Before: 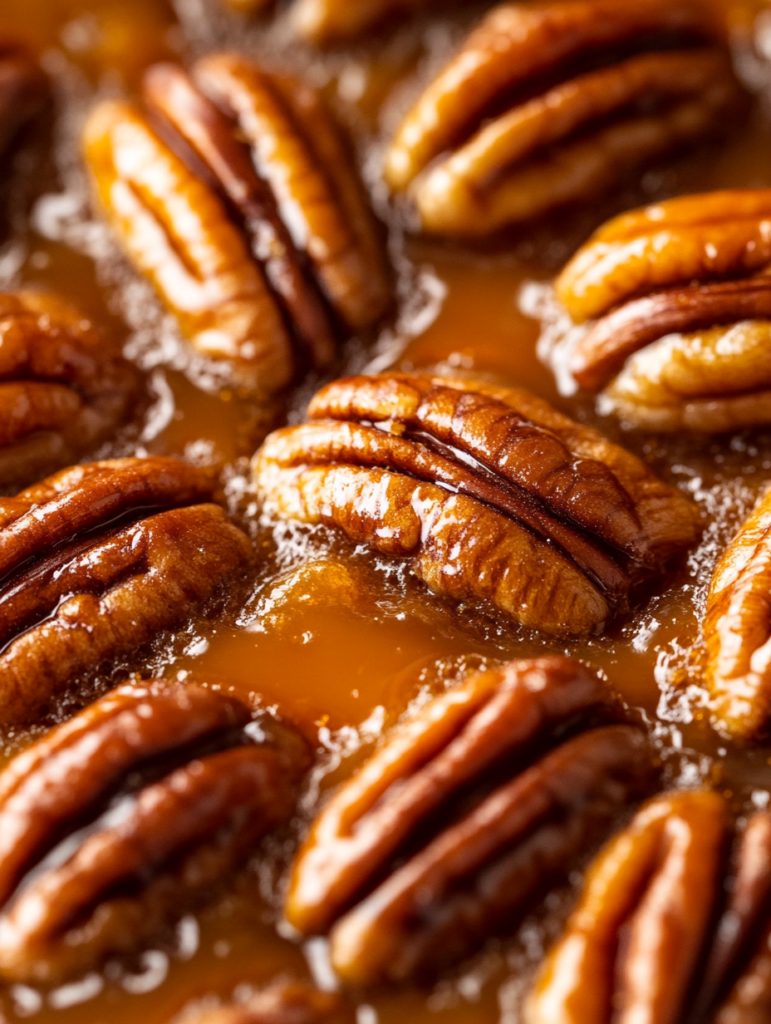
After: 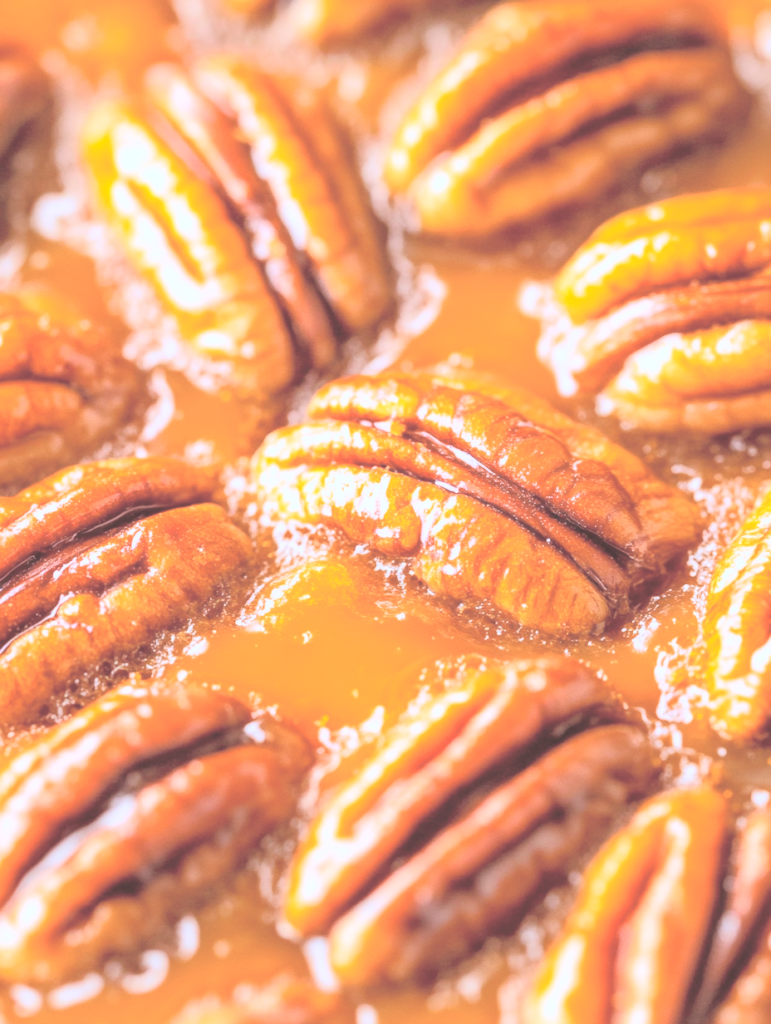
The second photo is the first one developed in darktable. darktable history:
exposure: black level correction 0, exposure 0.7 EV, compensate exposure bias true, compensate highlight preservation false
contrast brightness saturation: brightness 1
white balance: red 0.931, blue 1.11
tone curve: curves: ch0 [(0.013, 0) (0.061, 0.068) (0.239, 0.256) (0.502, 0.505) (0.683, 0.676) (0.761, 0.773) (0.858, 0.858) (0.987, 0.945)]; ch1 [(0, 0) (0.172, 0.123) (0.304, 0.267) (0.414, 0.395) (0.472, 0.473) (0.502, 0.508) (0.521, 0.528) (0.583, 0.595) (0.654, 0.673) (0.728, 0.761) (1, 1)]; ch2 [(0, 0) (0.411, 0.424) (0.485, 0.476) (0.502, 0.502) (0.553, 0.557) (0.57, 0.576) (1, 1)], color space Lab, independent channels, preserve colors none
